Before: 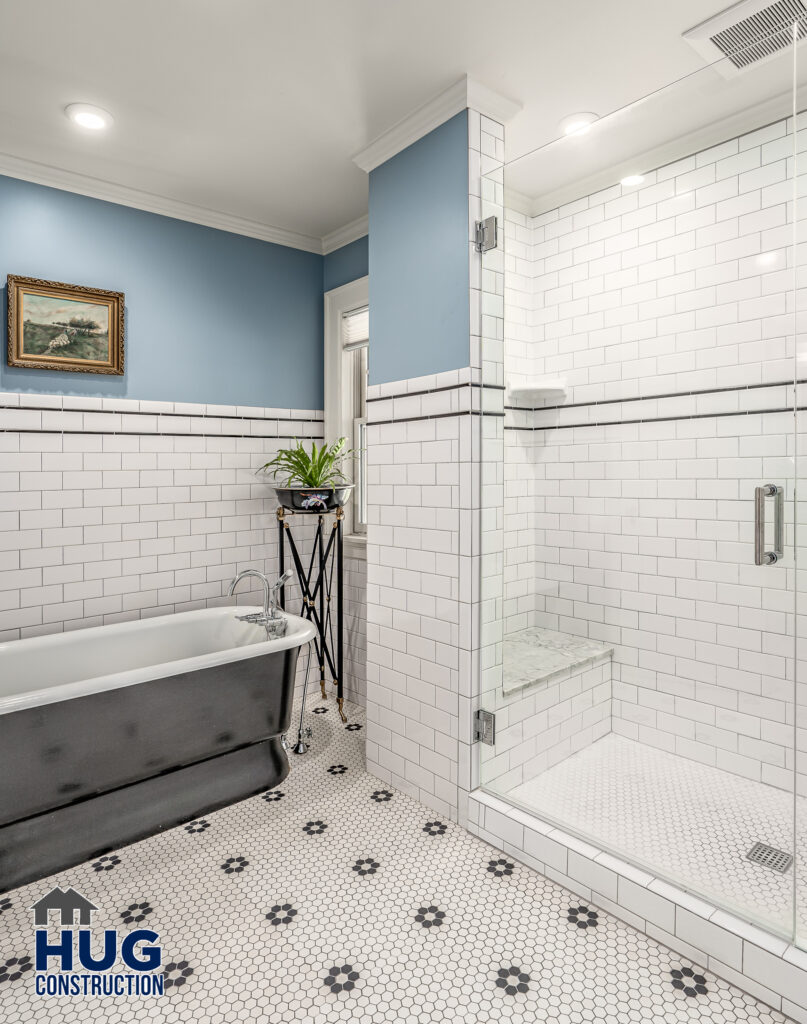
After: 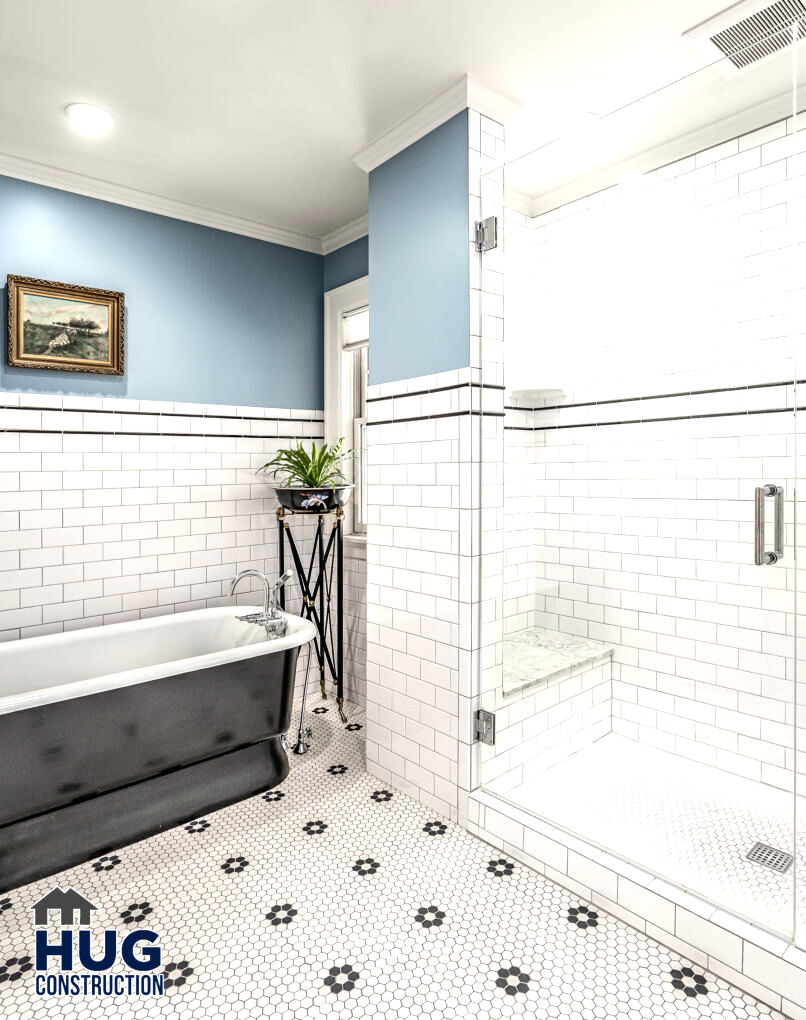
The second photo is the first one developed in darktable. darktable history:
crop: top 0.05%, bottom 0.098%
tone equalizer: -8 EV -0.75 EV, -7 EV -0.7 EV, -6 EV -0.6 EV, -5 EV -0.4 EV, -3 EV 0.4 EV, -2 EV 0.6 EV, -1 EV 0.7 EV, +0 EV 0.75 EV, edges refinement/feathering 500, mask exposure compensation -1.57 EV, preserve details no
